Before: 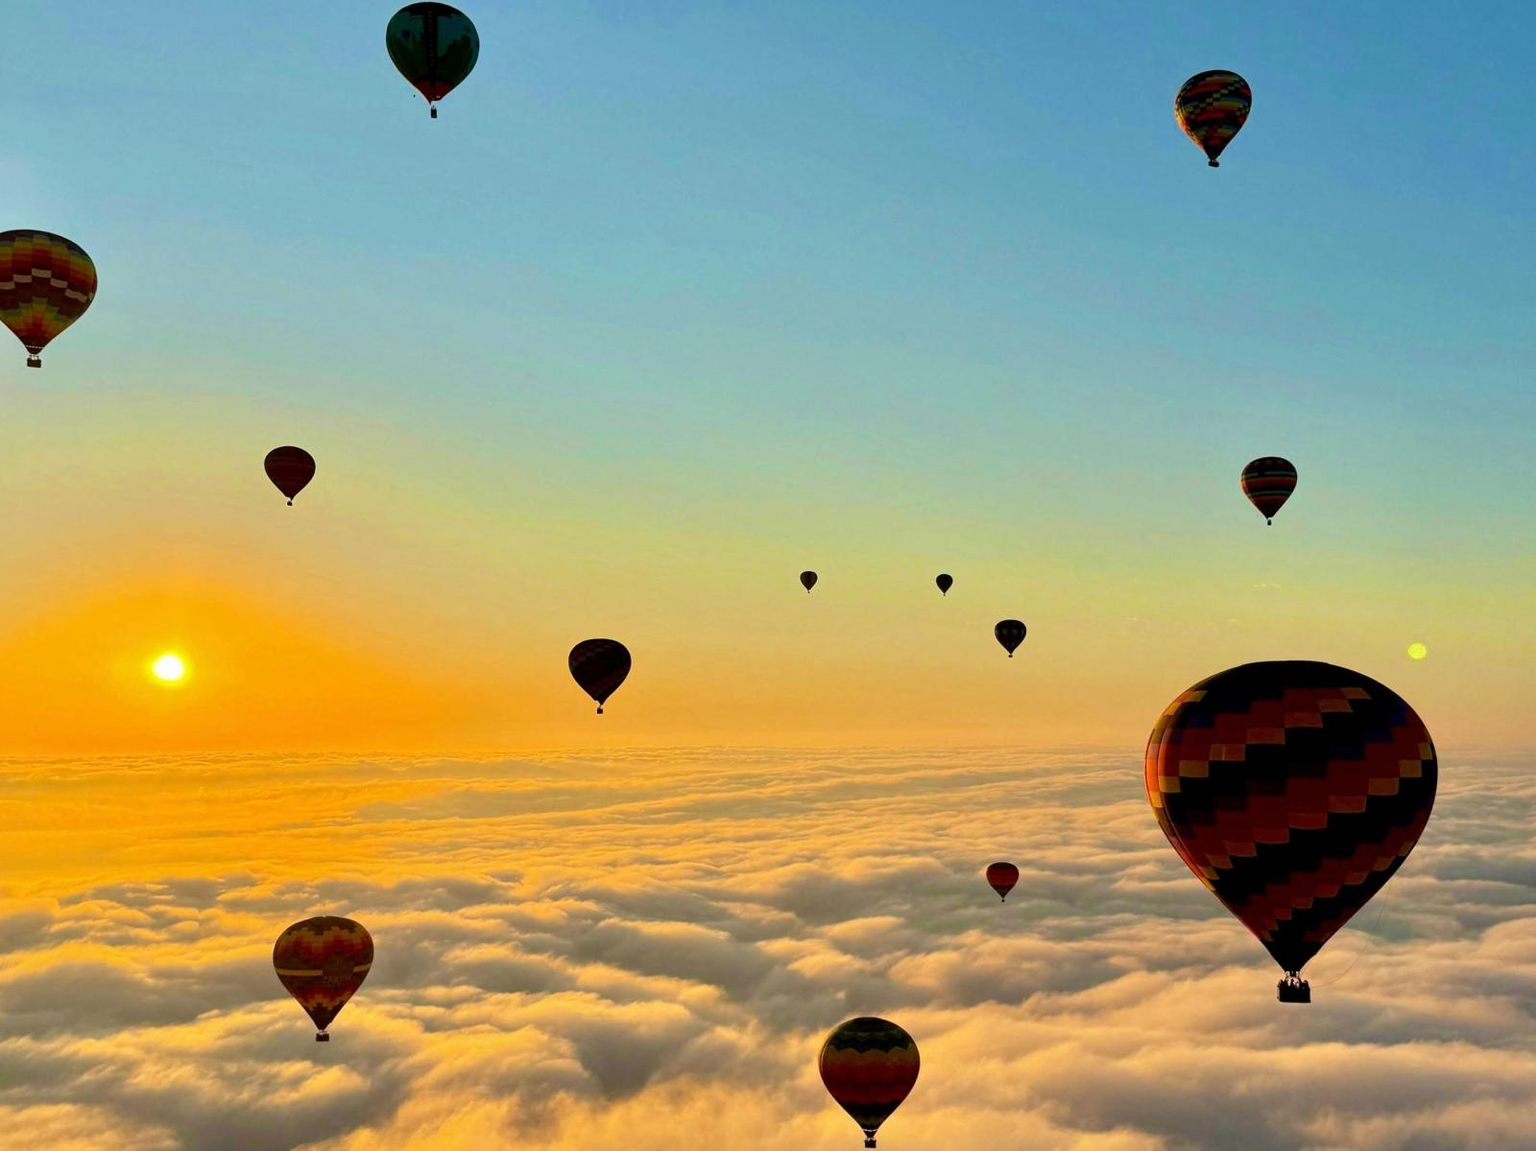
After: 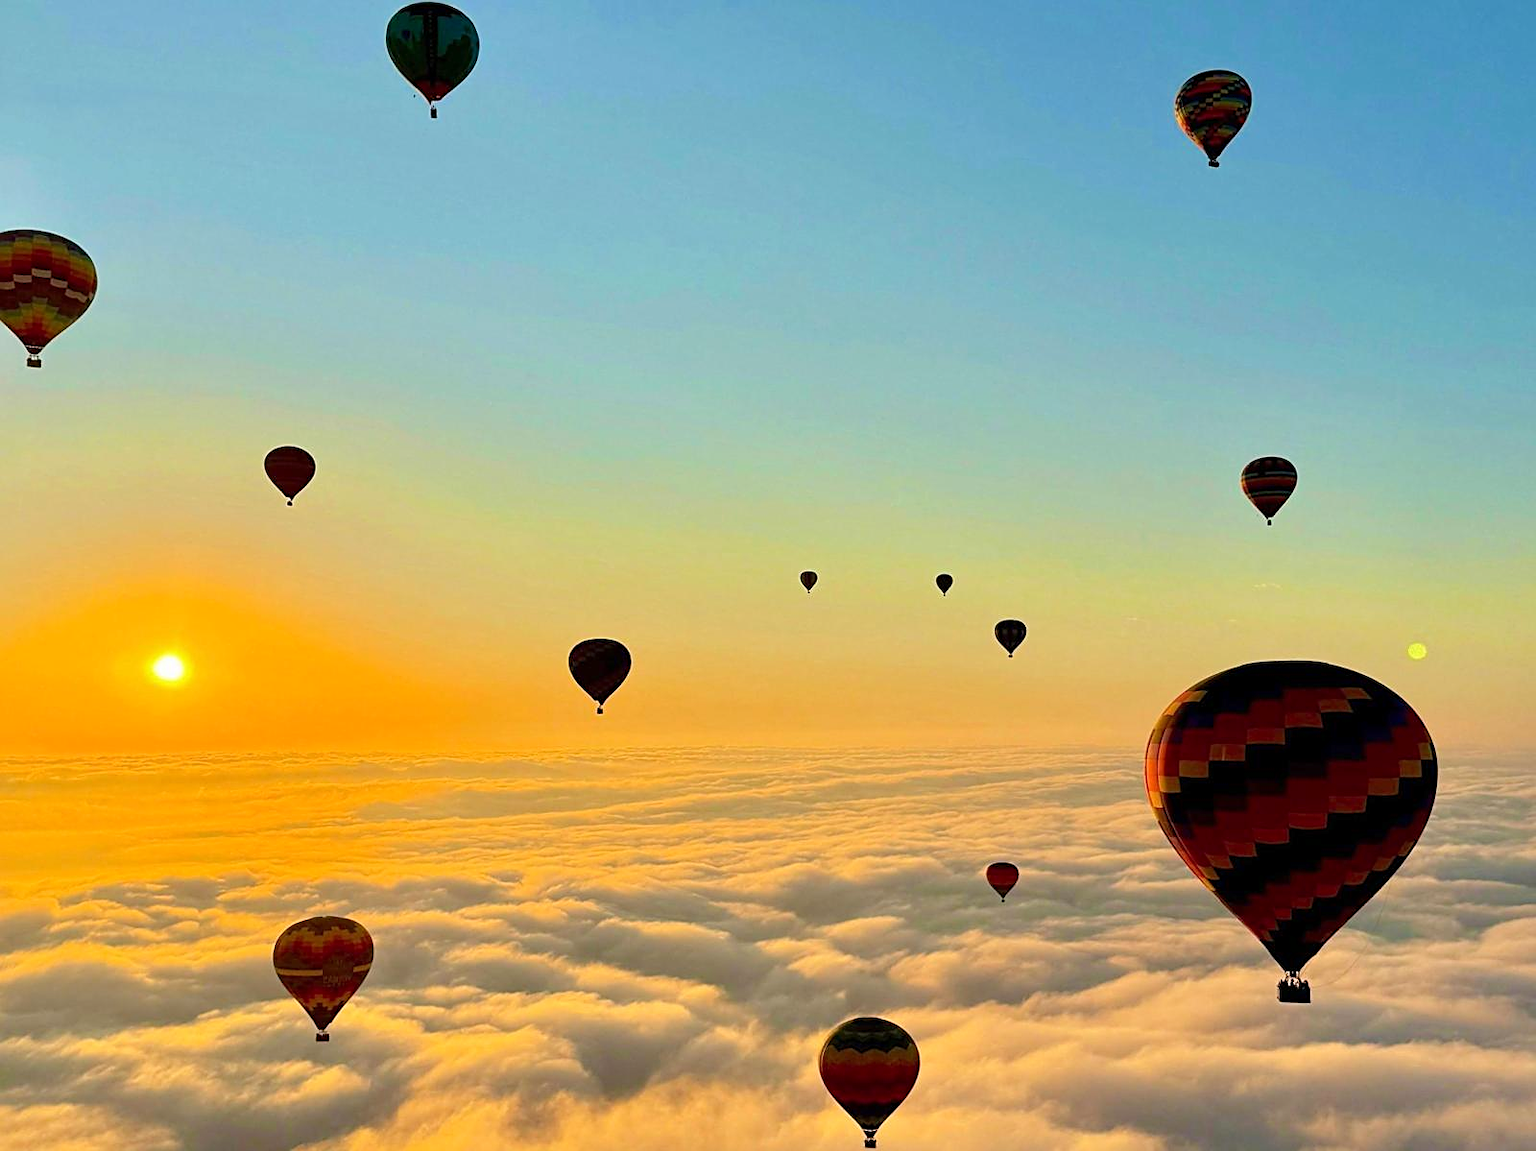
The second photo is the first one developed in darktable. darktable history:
levels: levels [0, 0.478, 1]
sharpen: on, module defaults
